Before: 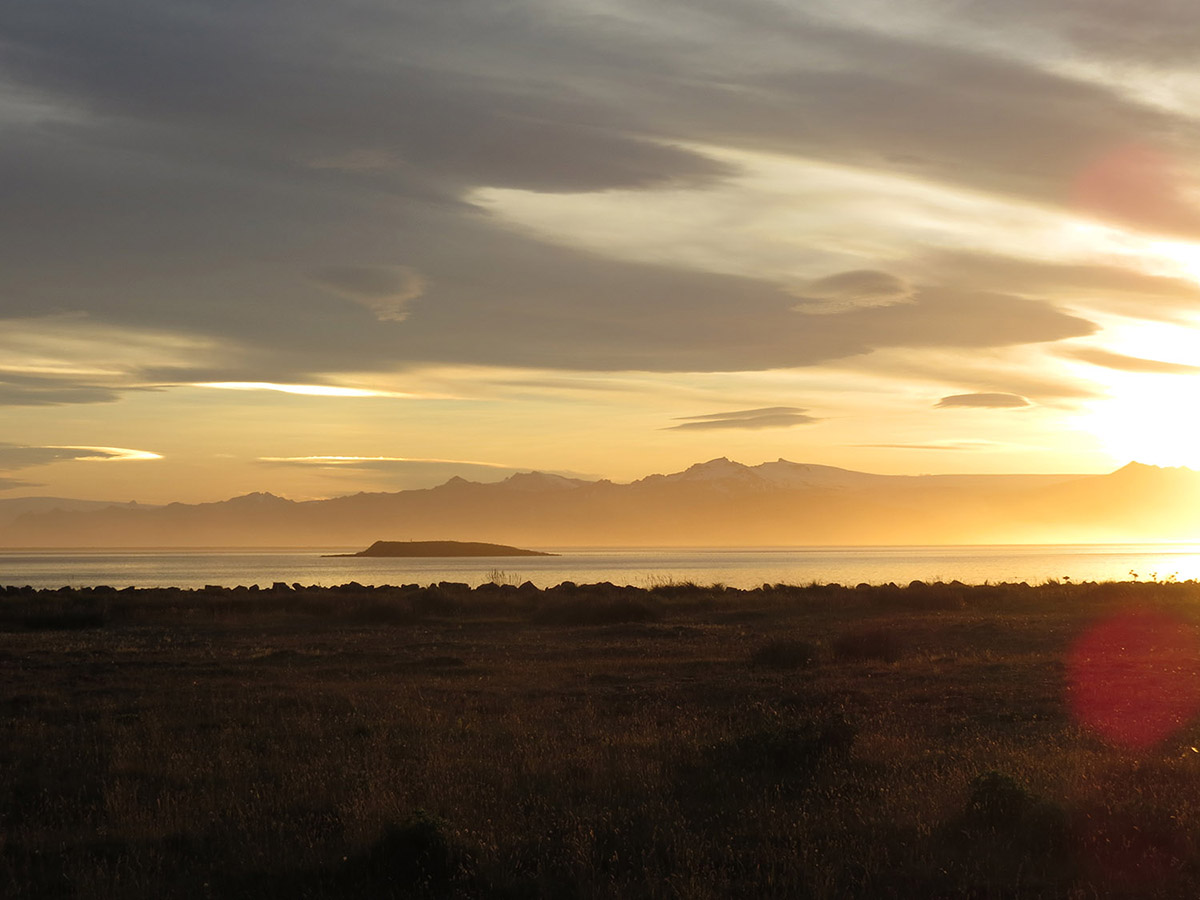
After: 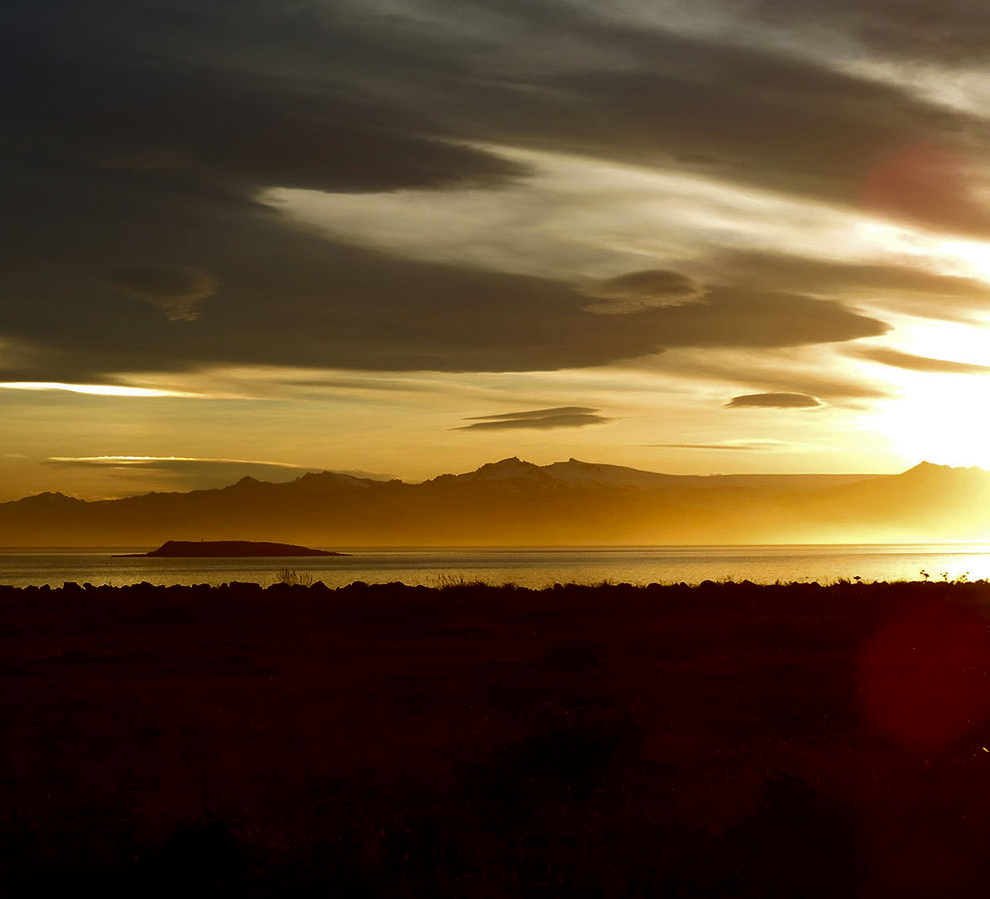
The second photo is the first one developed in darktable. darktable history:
contrast brightness saturation: contrast 0.086, brightness -0.601, saturation 0.175
crop: left 17.484%, bottom 0.034%
